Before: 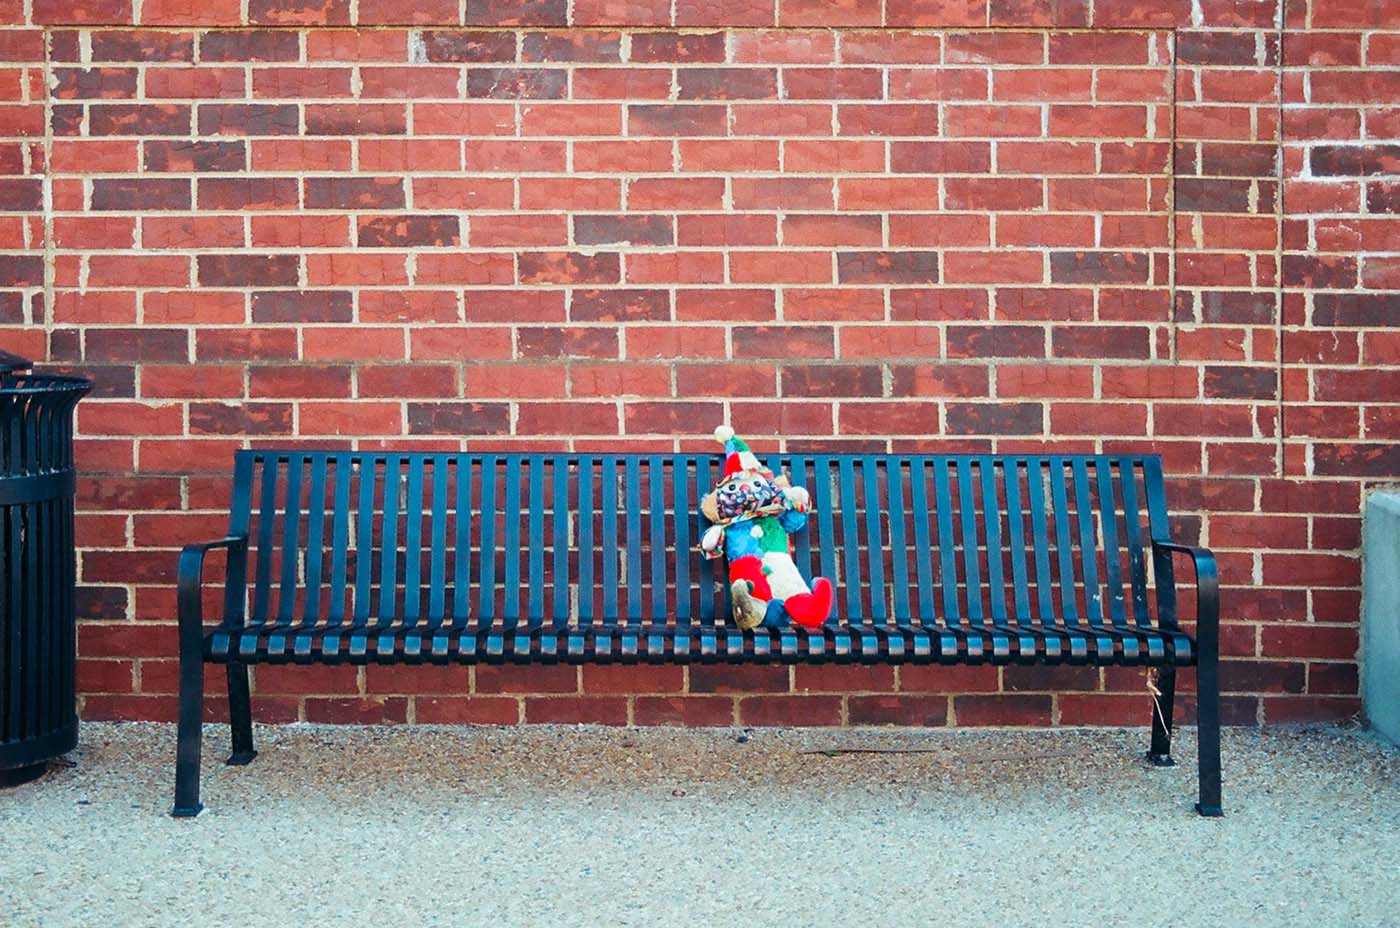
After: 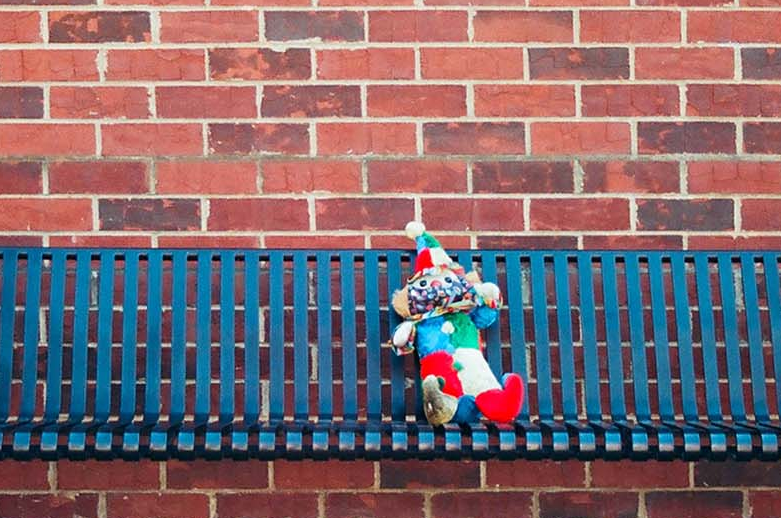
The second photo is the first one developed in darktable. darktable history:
exposure: compensate highlight preservation false
crop and rotate: left 22.13%, top 22.054%, right 22.026%, bottom 22.102%
